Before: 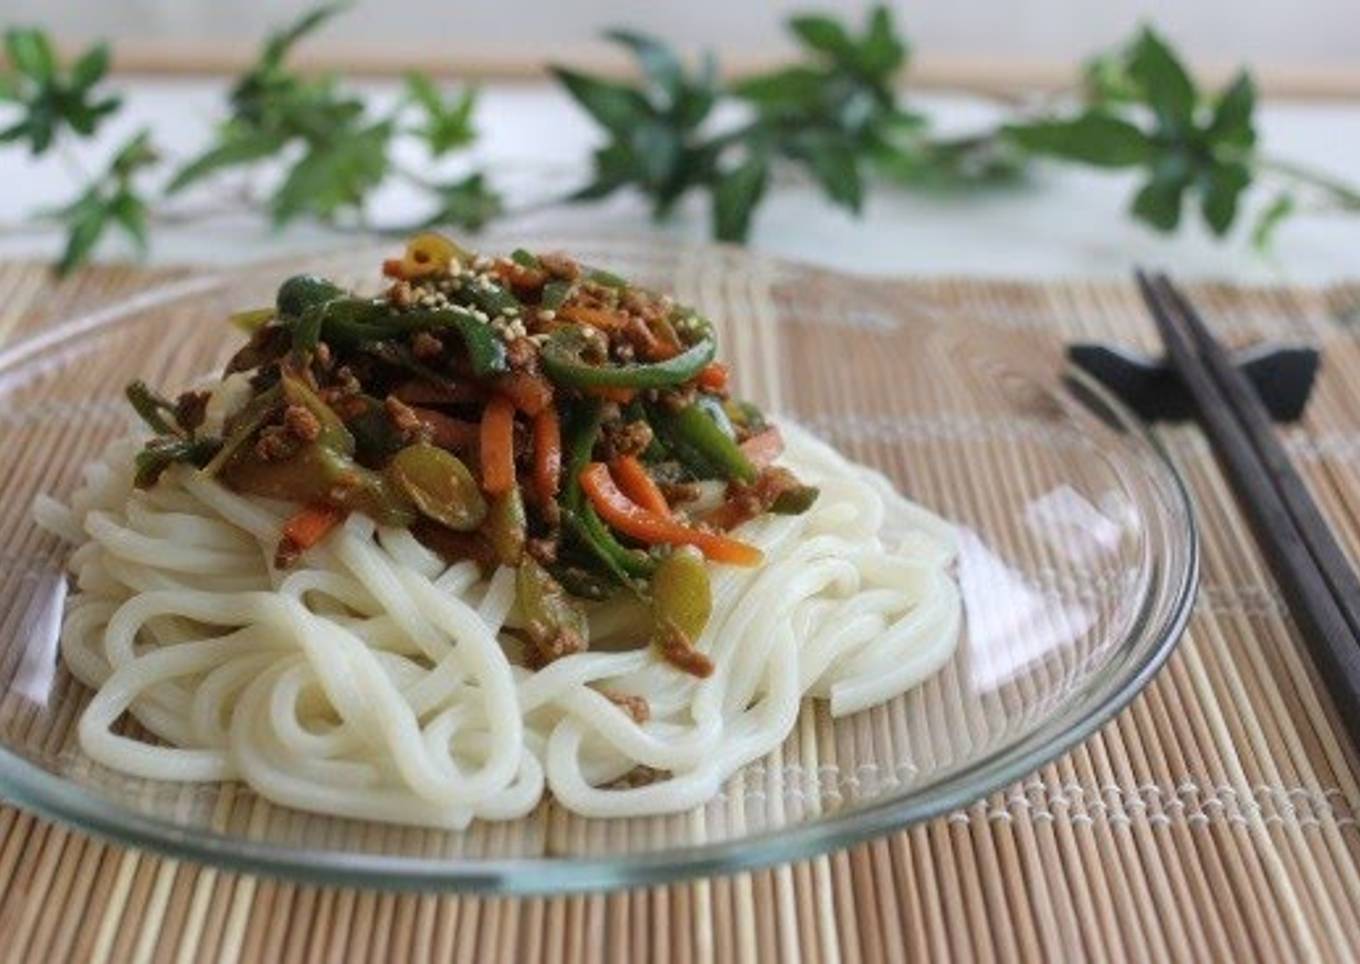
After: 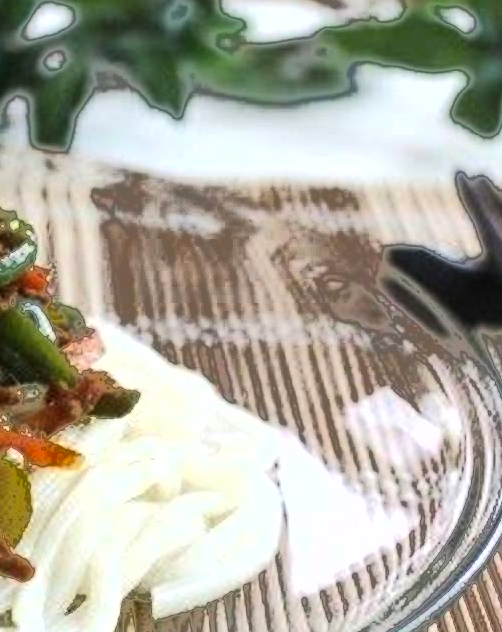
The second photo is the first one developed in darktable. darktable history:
tone equalizer: -8 EV -0.75 EV, -7 EV -0.7 EV, -6 EV -0.6 EV, -5 EV -0.4 EV, -3 EV 0.4 EV, -2 EV 0.6 EV, -1 EV 0.7 EV, +0 EV 0.75 EV, edges refinement/feathering 500, mask exposure compensation -1.57 EV, preserve details no
crop and rotate: left 49.936%, top 10.094%, right 13.136%, bottom 24.256%
fill light: exposure -0.73 EV, center 0.69, width 2.2
vibrance: vibrance 22%
